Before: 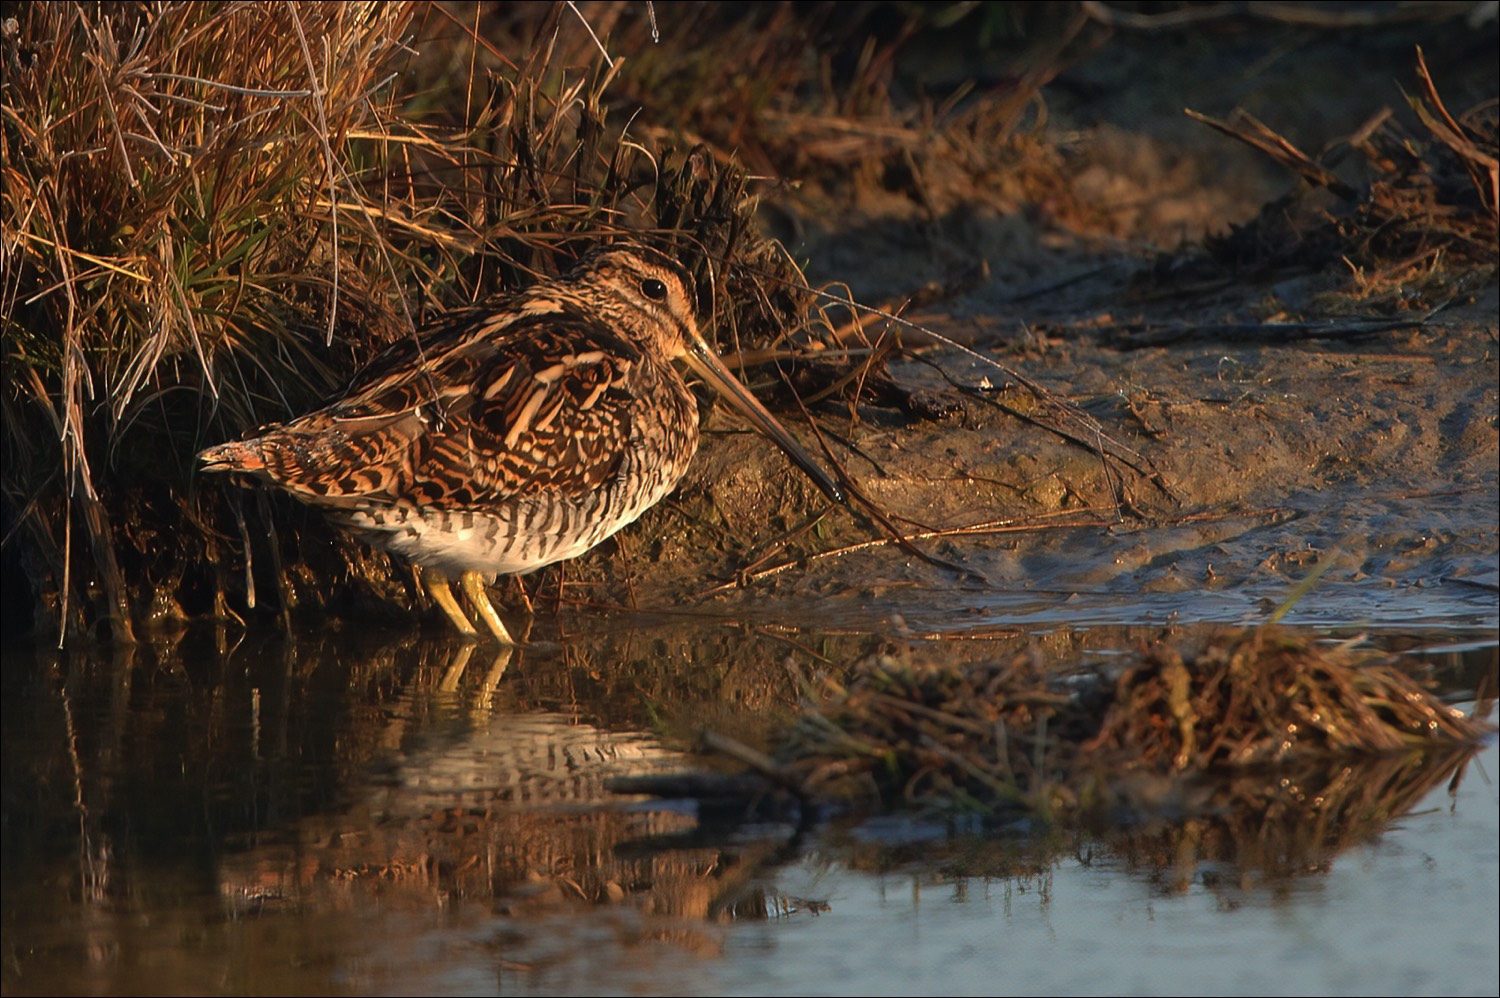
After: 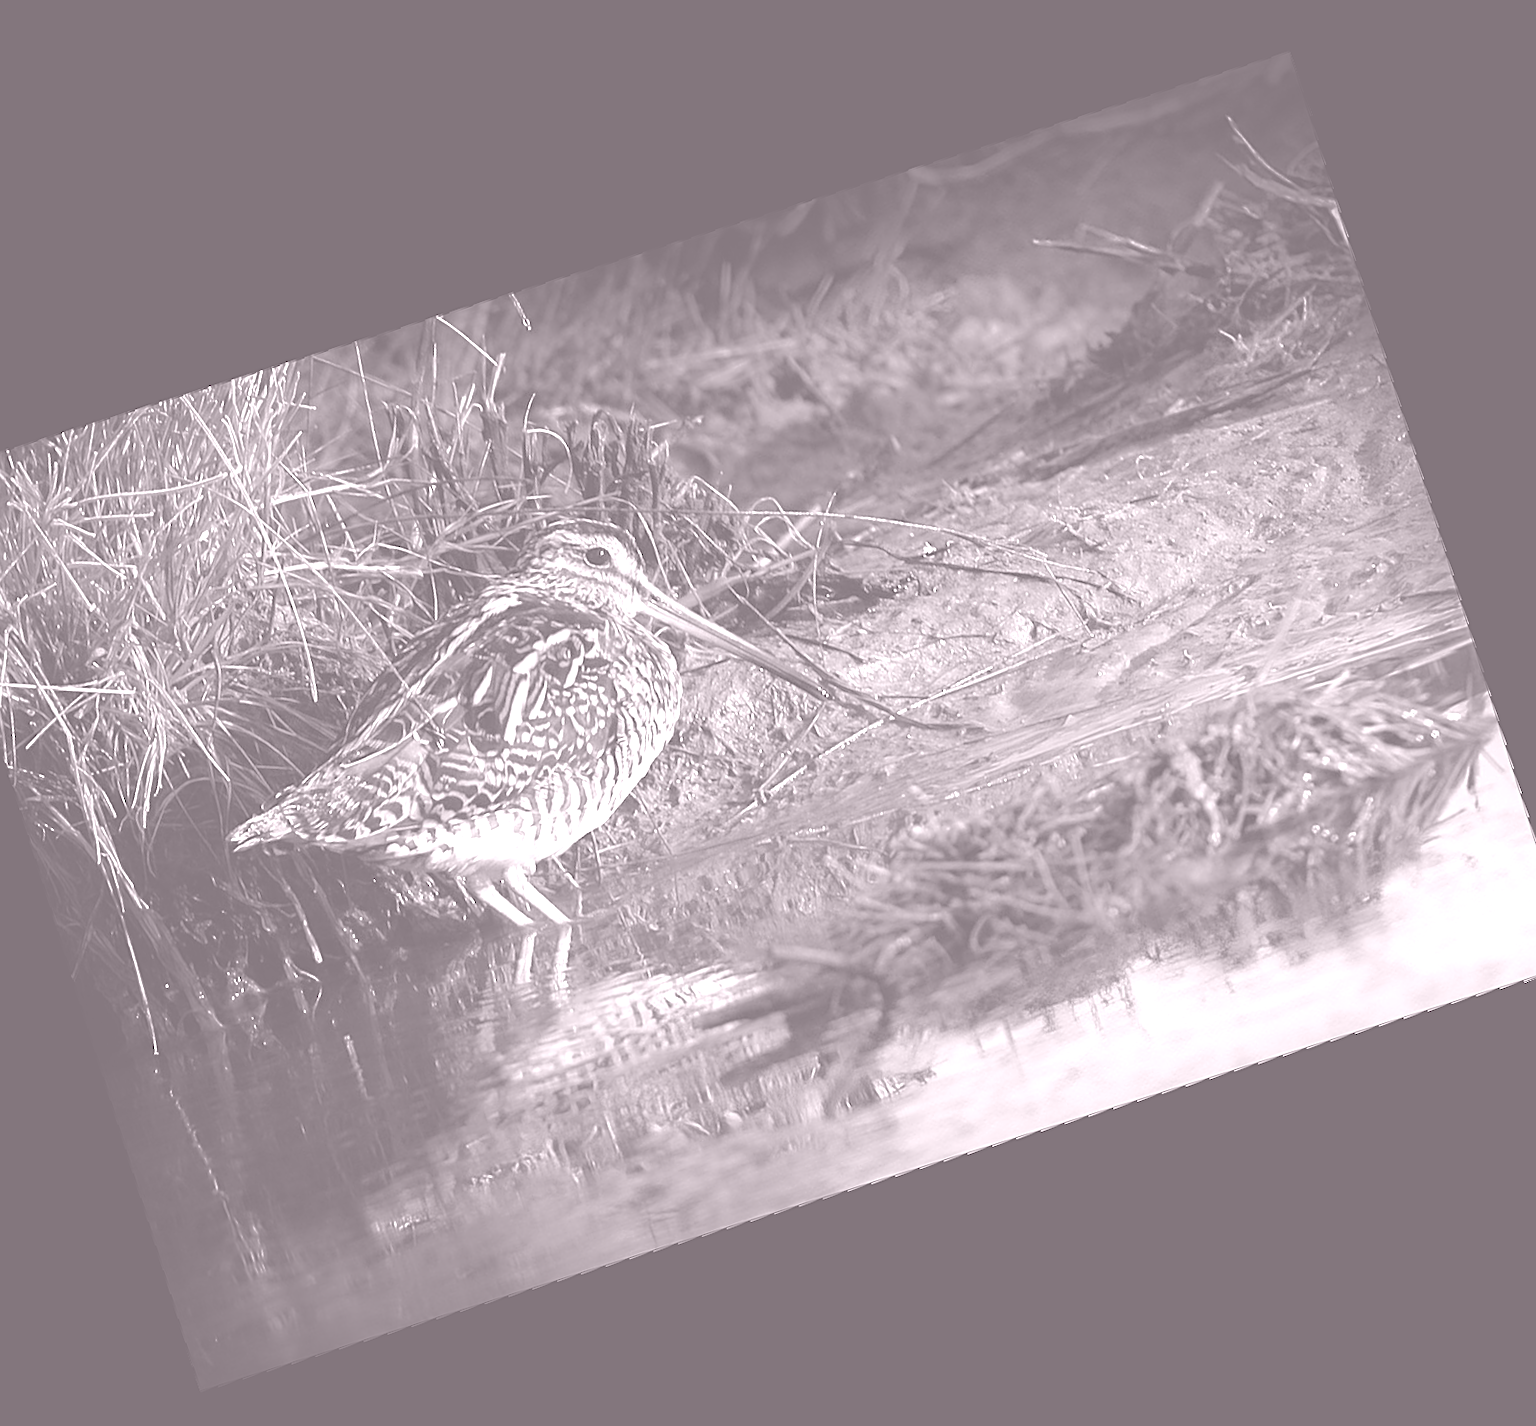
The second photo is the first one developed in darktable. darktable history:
rotate and perspective: rotation 2.17°, automatic cropping off
shadows and highlights: shadows -54.3, highlights 86.09, soften with gaussian
crop and rotate: angle 19.43°, left 6.812%, right 4.125%, bottom 1.087%
sharpen: on, module defaults
colorize: hue 25.2°, saturation 83%, source mix 82%, lightness 79%, version 1
color correction: saturation 0.99
